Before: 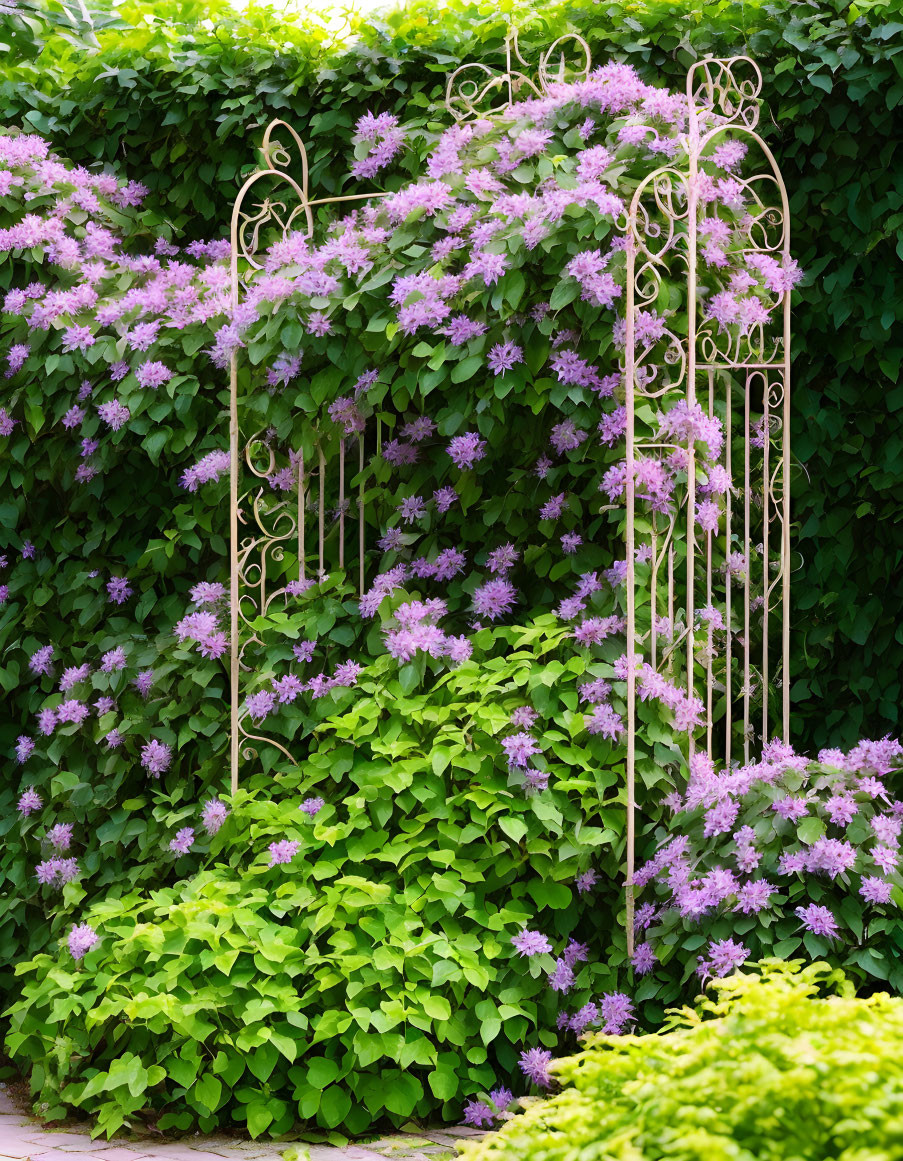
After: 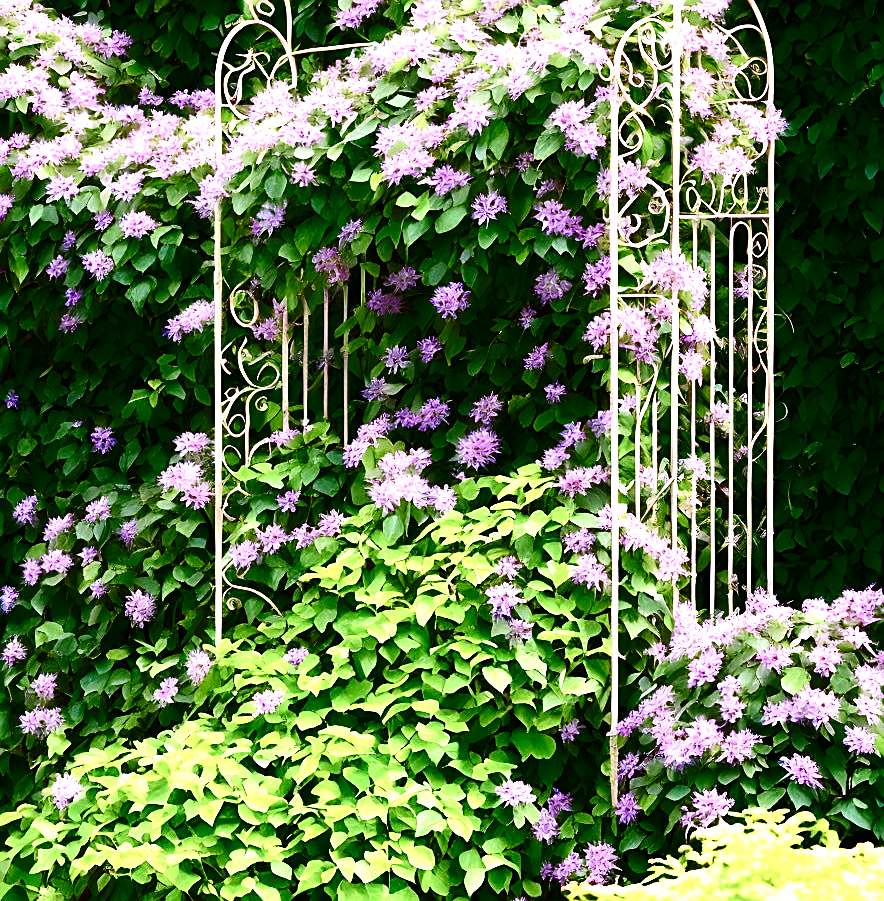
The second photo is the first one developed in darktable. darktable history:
sharpen: amount 0.551
contrast brightness saturation: contrast 0.194, brightness -0.22, saturation 0.107
color balance rgb: highlights gain › chroma 0.253%, highlights gain › hue 332.17°, perceptual saturation grading › global saturation 24.942%, perceptual saturation grading › highlights -50.134%, perceptual saturation grading › shadows 30.724%
crop and rotate: left 1.866%, top 12.943%, right 0.139%, bottom 9.398%
exposure: black level correction 0, exposure 1.101 EV, compensate highlight preservation false
